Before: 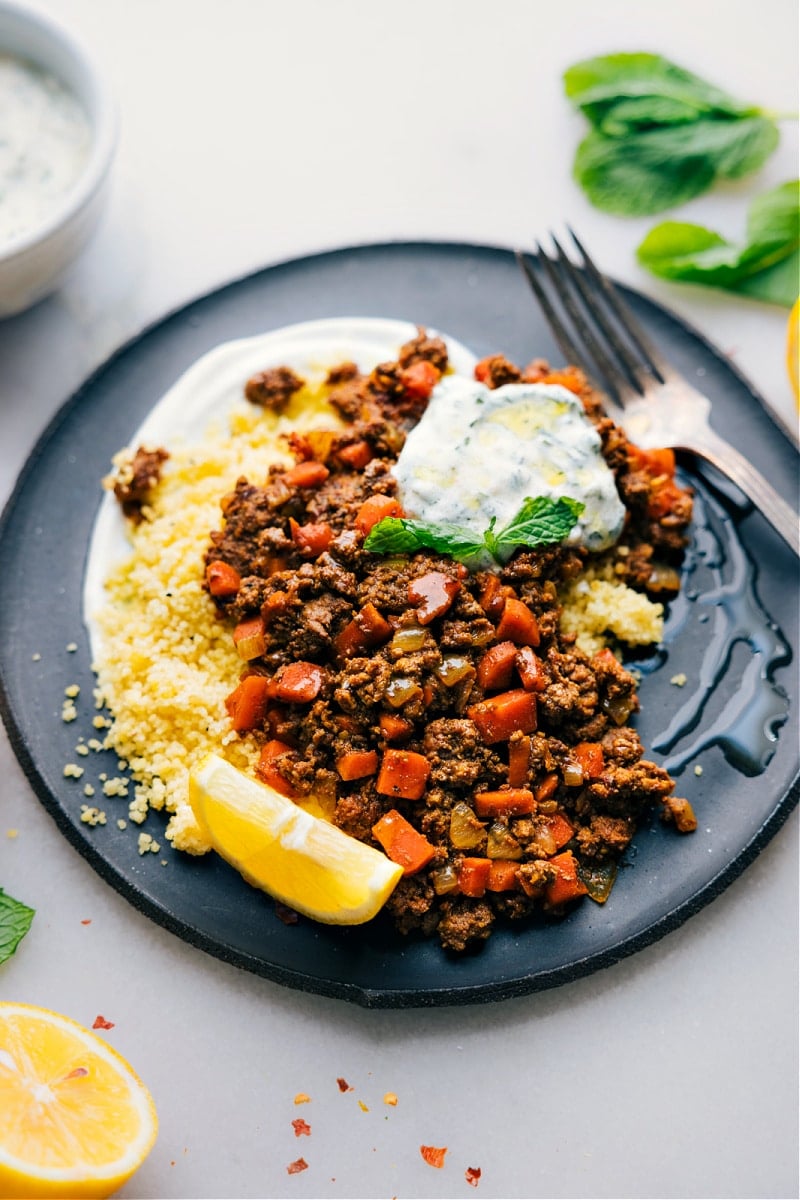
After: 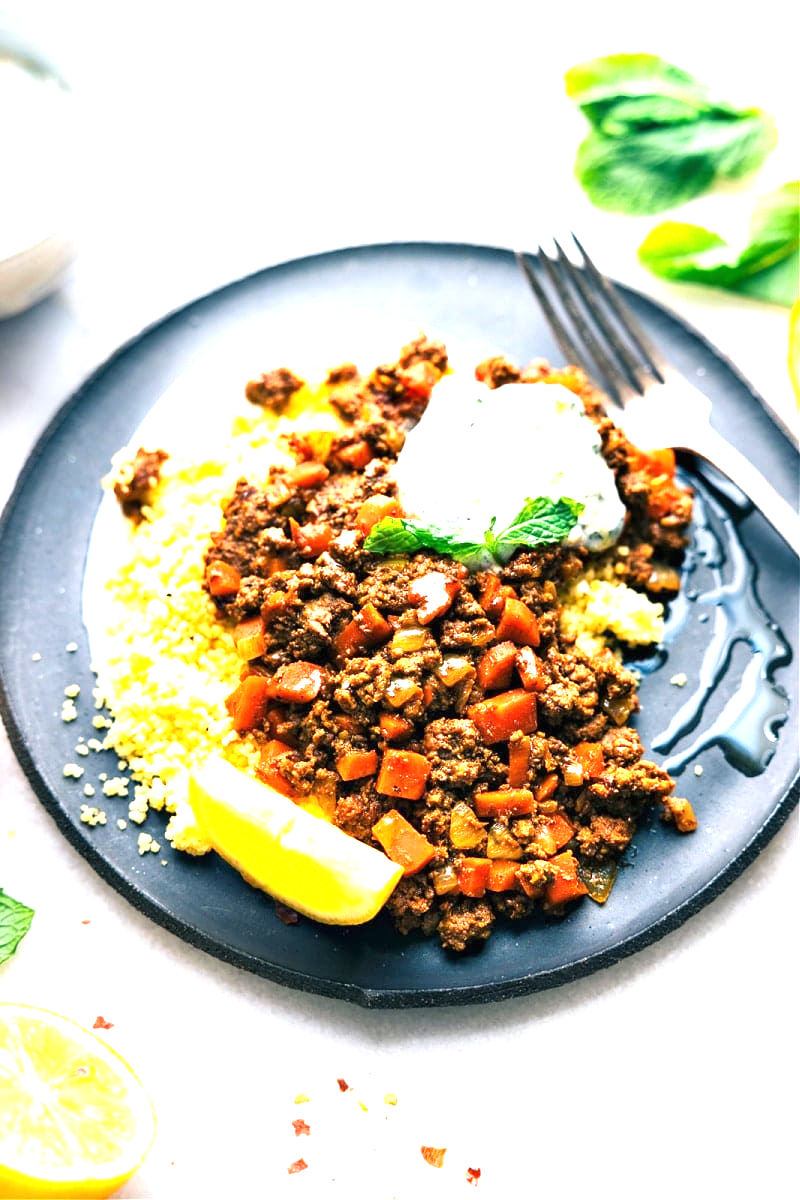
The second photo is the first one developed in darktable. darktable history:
exposure: black level correction 0, exposure 1.46 EV, compensate highlight preservation false
